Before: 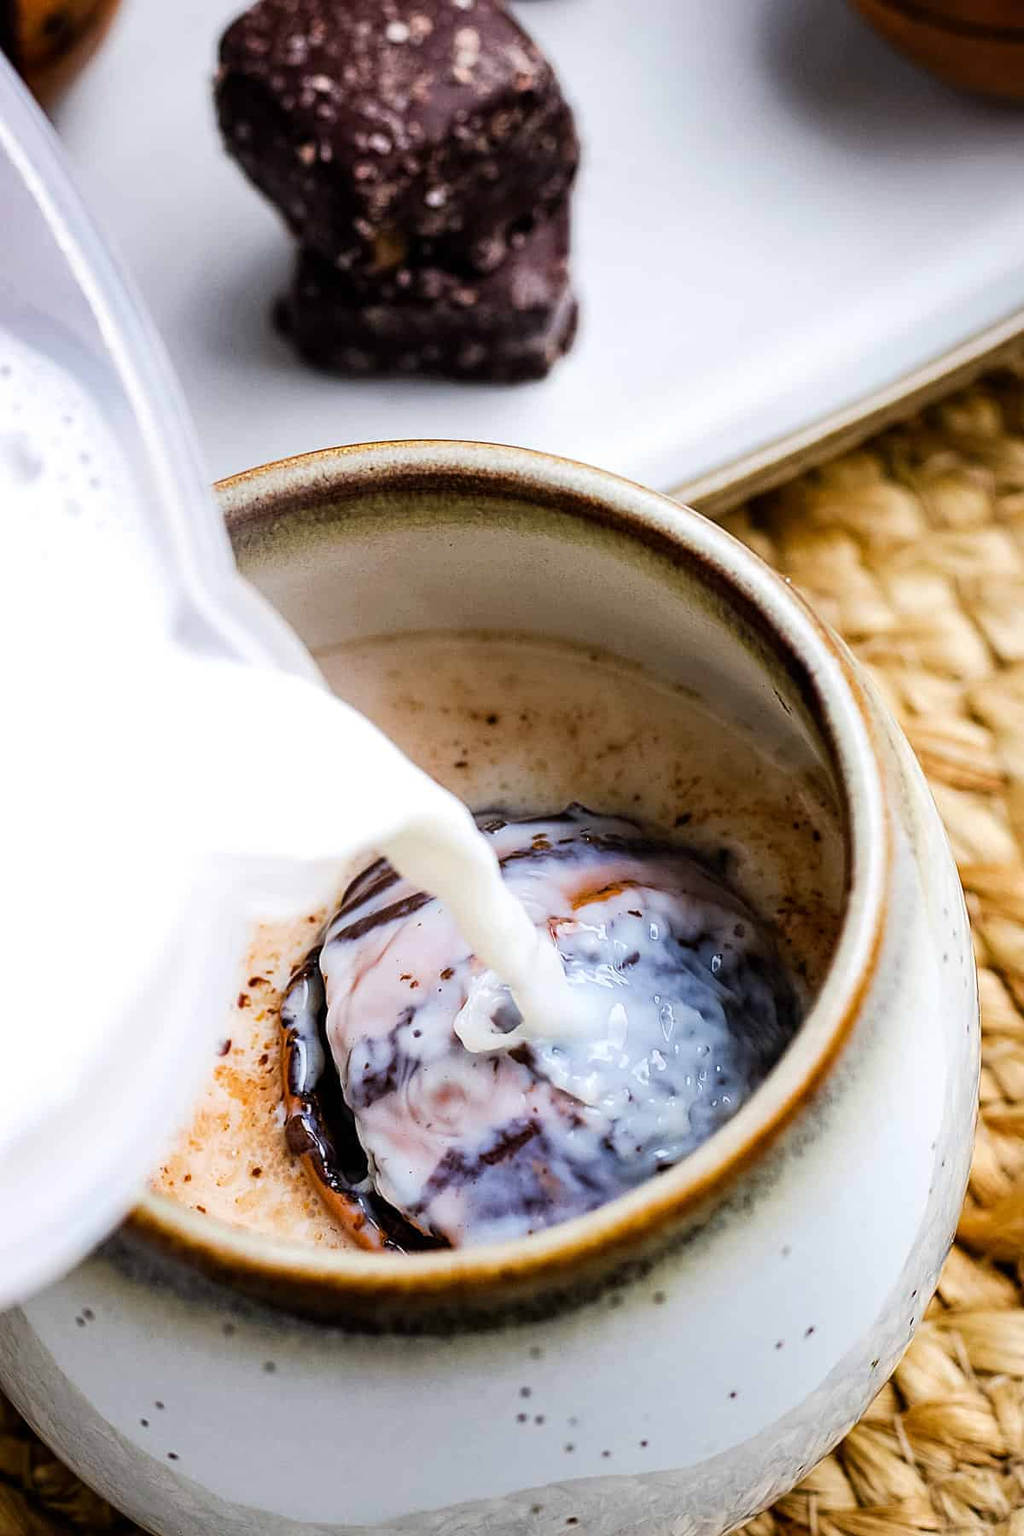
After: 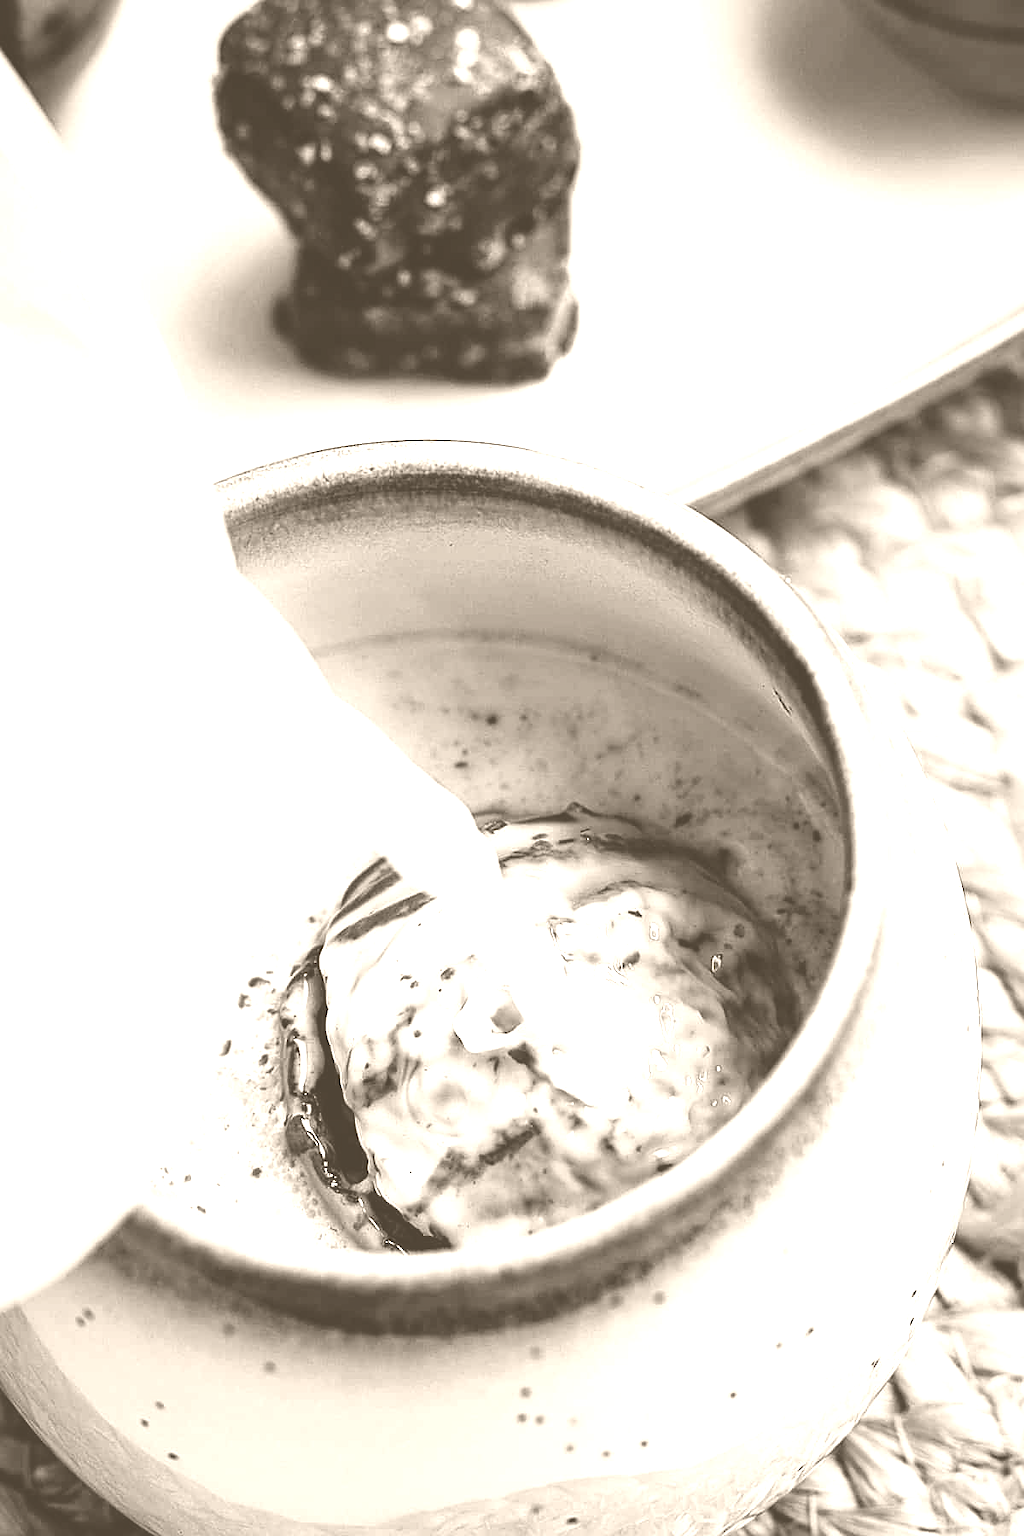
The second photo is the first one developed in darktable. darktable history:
colorize: hue 34.49°, saturation 35.33%, source mix 100%, version 1
sharpen: radius 1
